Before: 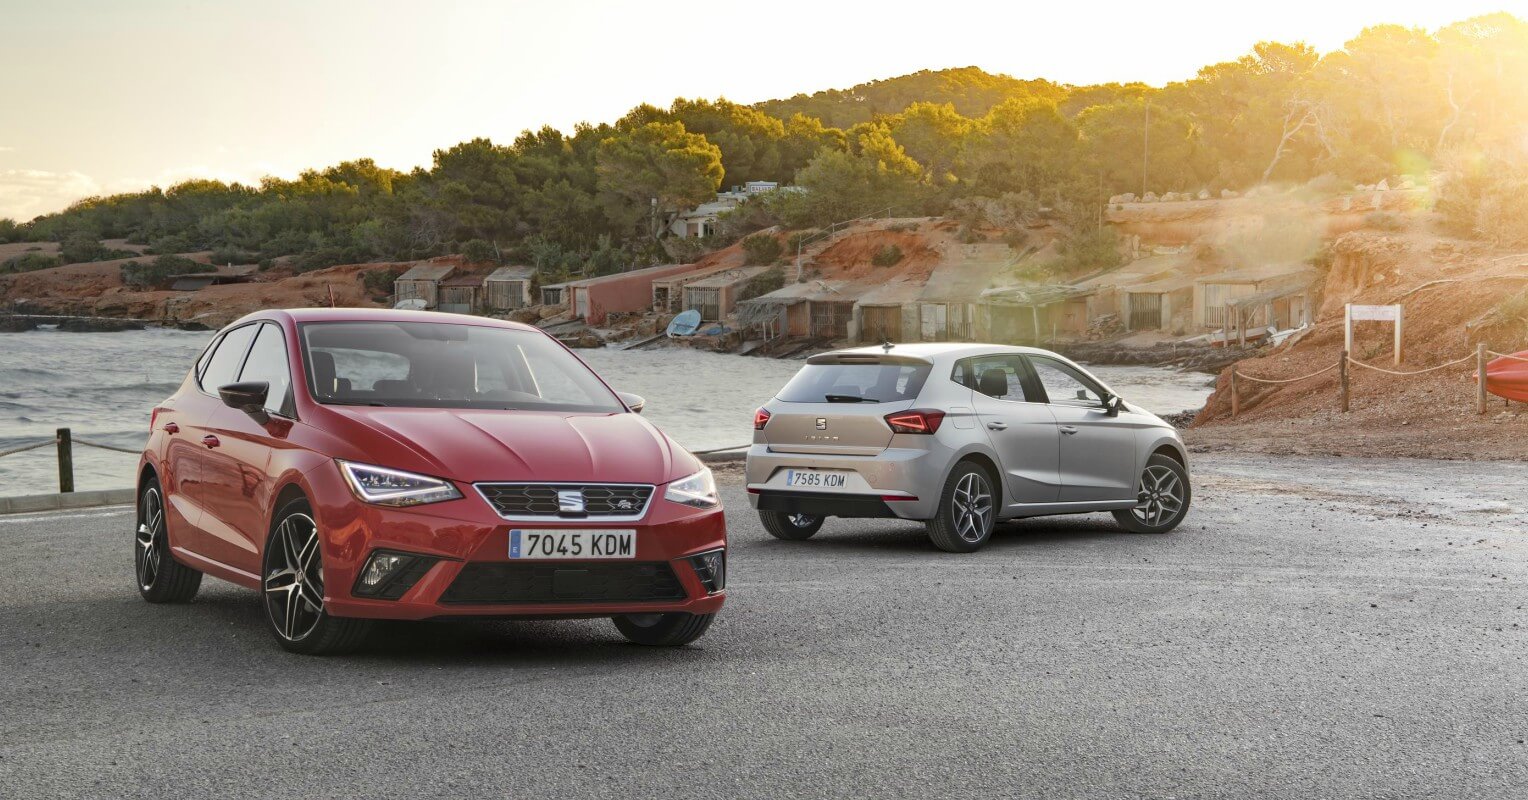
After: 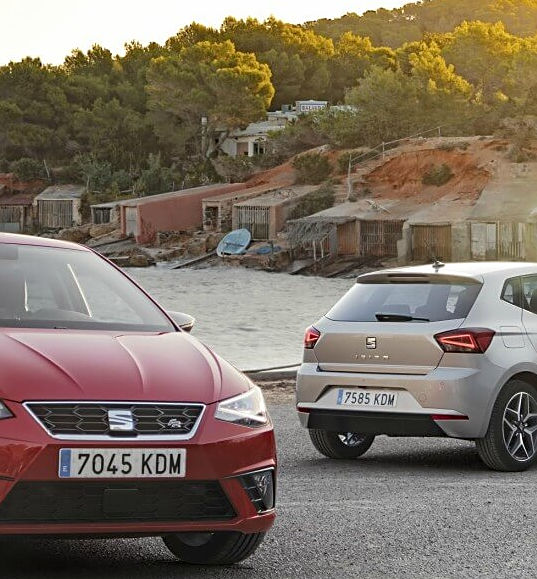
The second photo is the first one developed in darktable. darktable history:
crop and rotate: left 29.476%, top 10.214%, right 35.32%, bottom 17.333%
sharpen: on, module defaults
